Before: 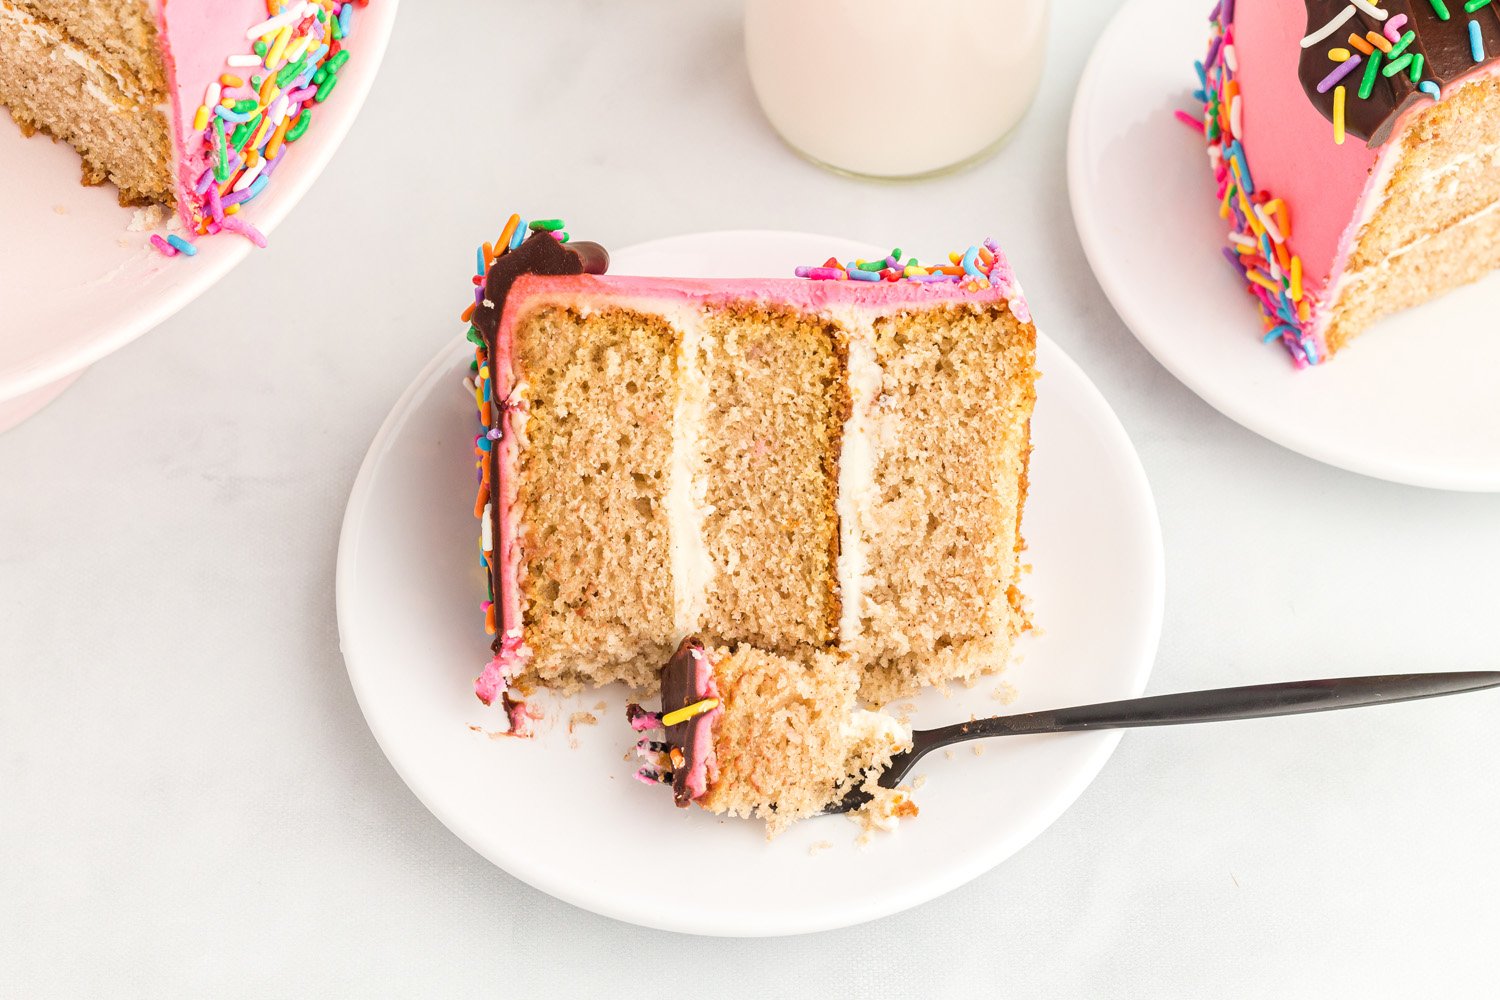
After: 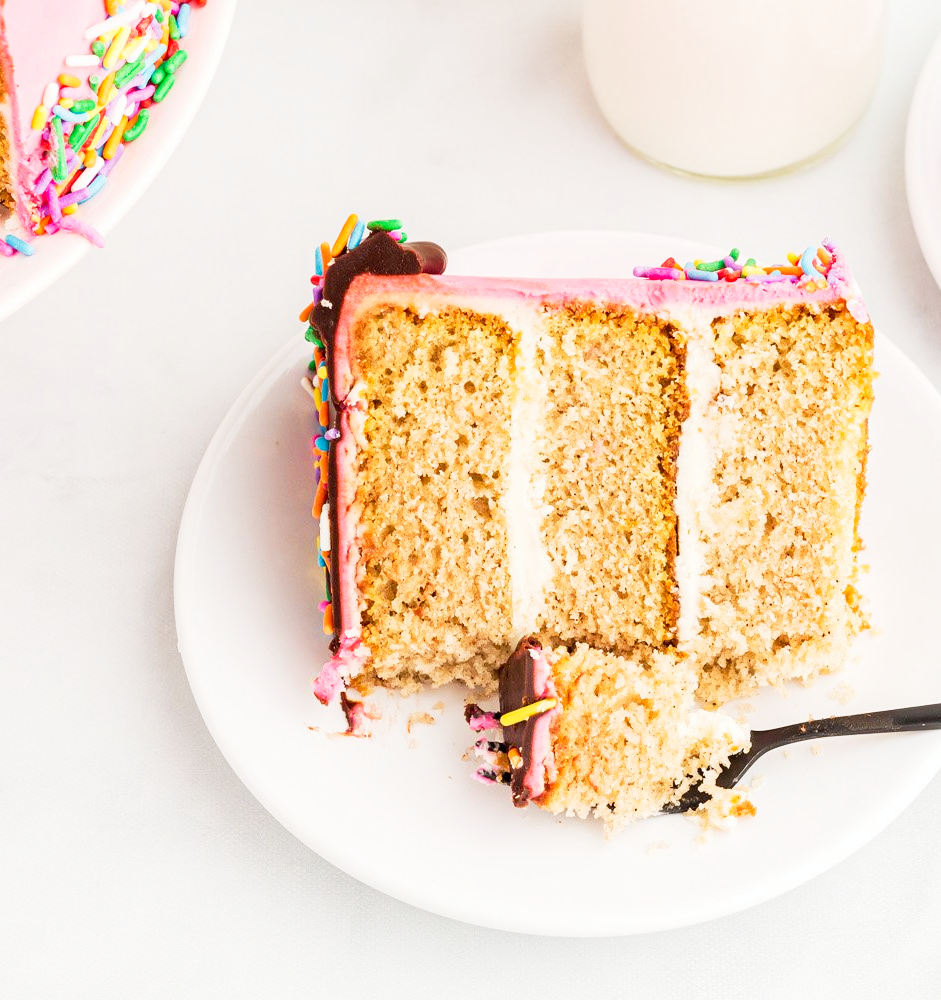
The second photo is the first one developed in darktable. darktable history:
tone curve: curves: ch0 [(0, 0.013) (0.054, 0.018) (0.205, 0.191) (0.289, 0.292) (0.39, 0.424) (0.493, 0.551) (0.647, 0.752) (0.796, 0.887) (1, 0.998)]; ch1 [(0, 0) (0.371, 0.339) (0.477, 0.452) (0.494, 0.495) (0.501, 0.501) (0.51, 0.516) (0.54, 0.557) (0.572, 0.605) (0.625, 0.687) (0.774, 0.841) (1, 1)]; ch2 [(0, 0) (0.32, 0.281) (0.403, 0.399) (0.441, 0.428) (0.47, 0.469) (0.498, 0.496) (0.524, 0.543) (0.551, 0.579) (0.633, 0.665) (0.7, 0.711) (1, 1)], preserve colors none
crop: left 10.86%, right 26.404%
